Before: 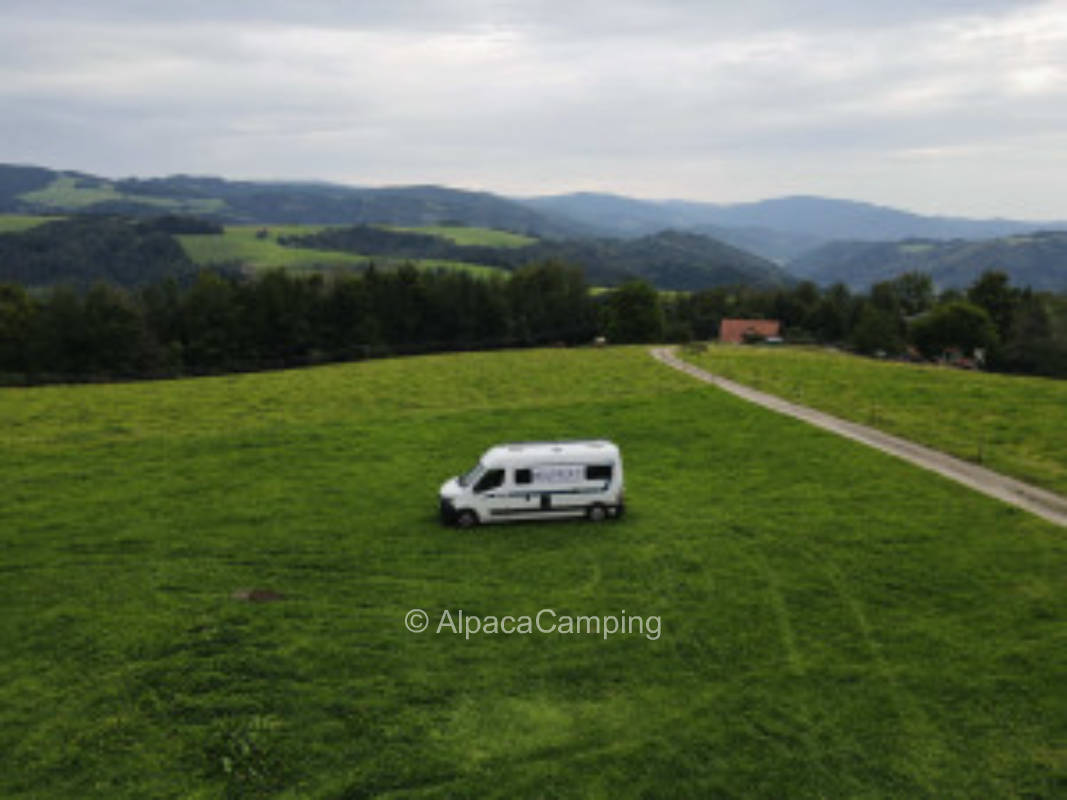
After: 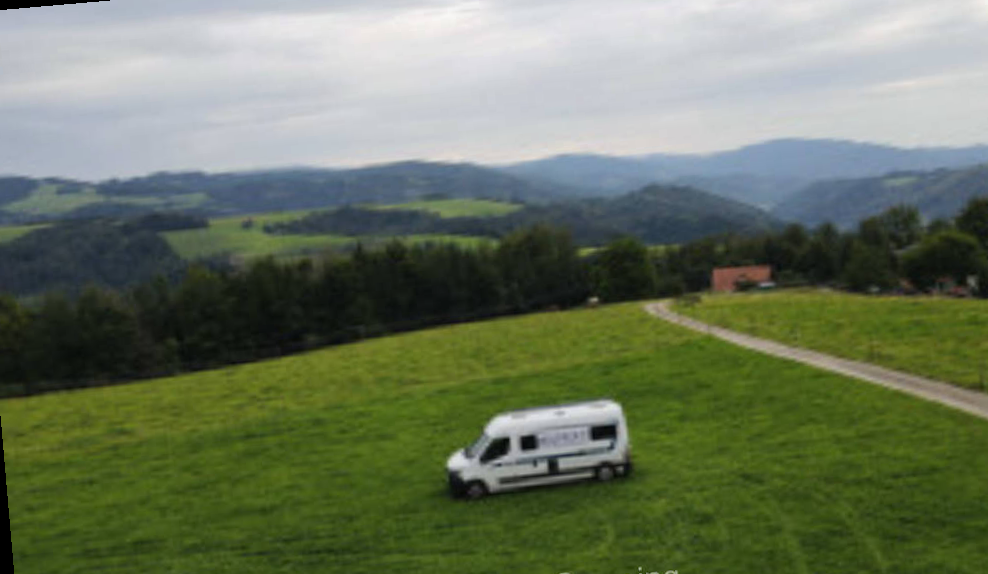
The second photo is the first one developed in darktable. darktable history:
crop: left 3.015%, top 8.969%, right 9.647%, bottom 26.457%
rotate and perspective: rotation -4.98°, automatic cropping off
shadows and highlights: shadows 25, highlights -25
